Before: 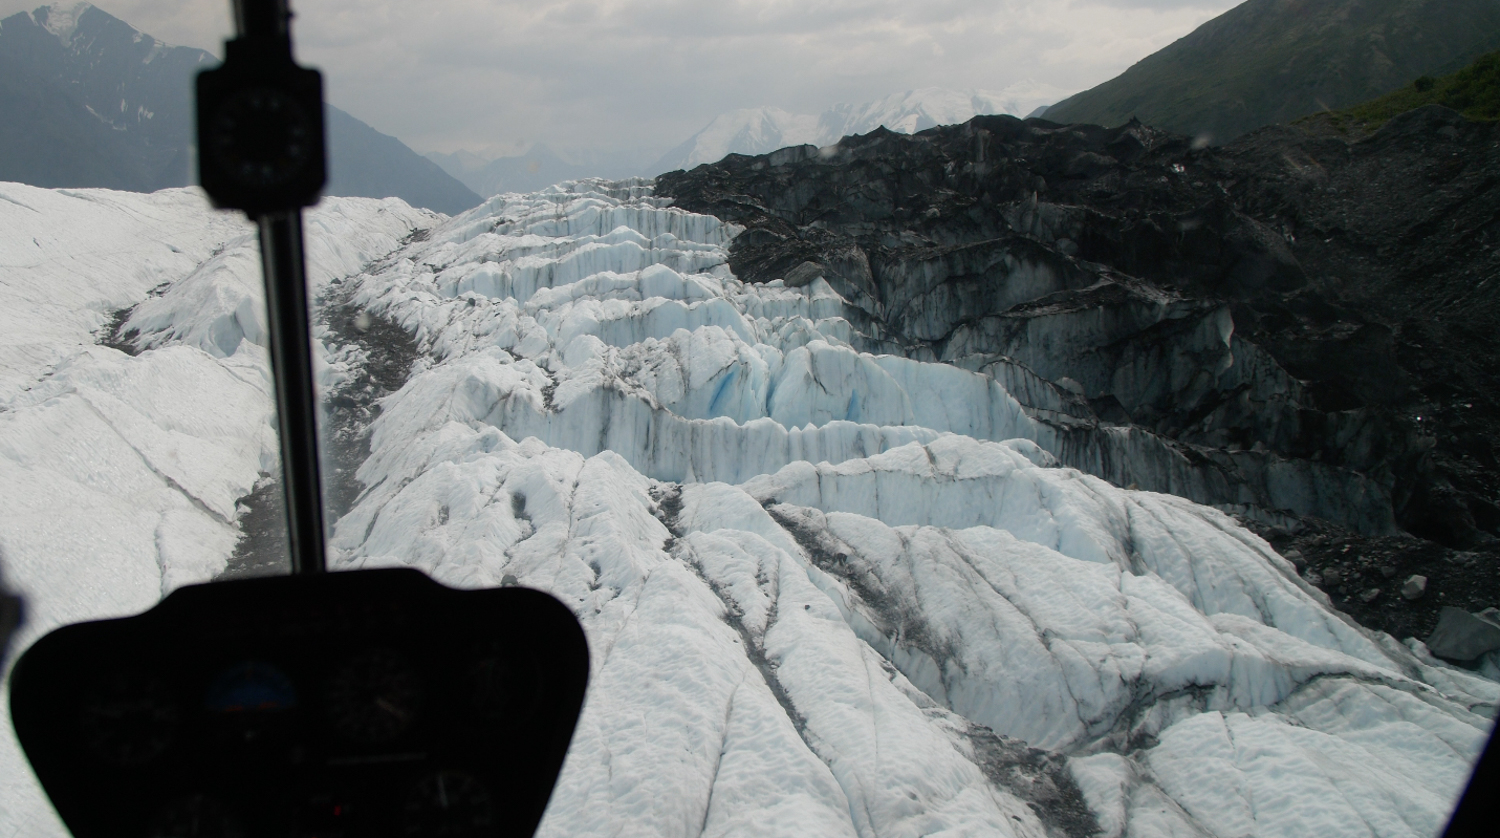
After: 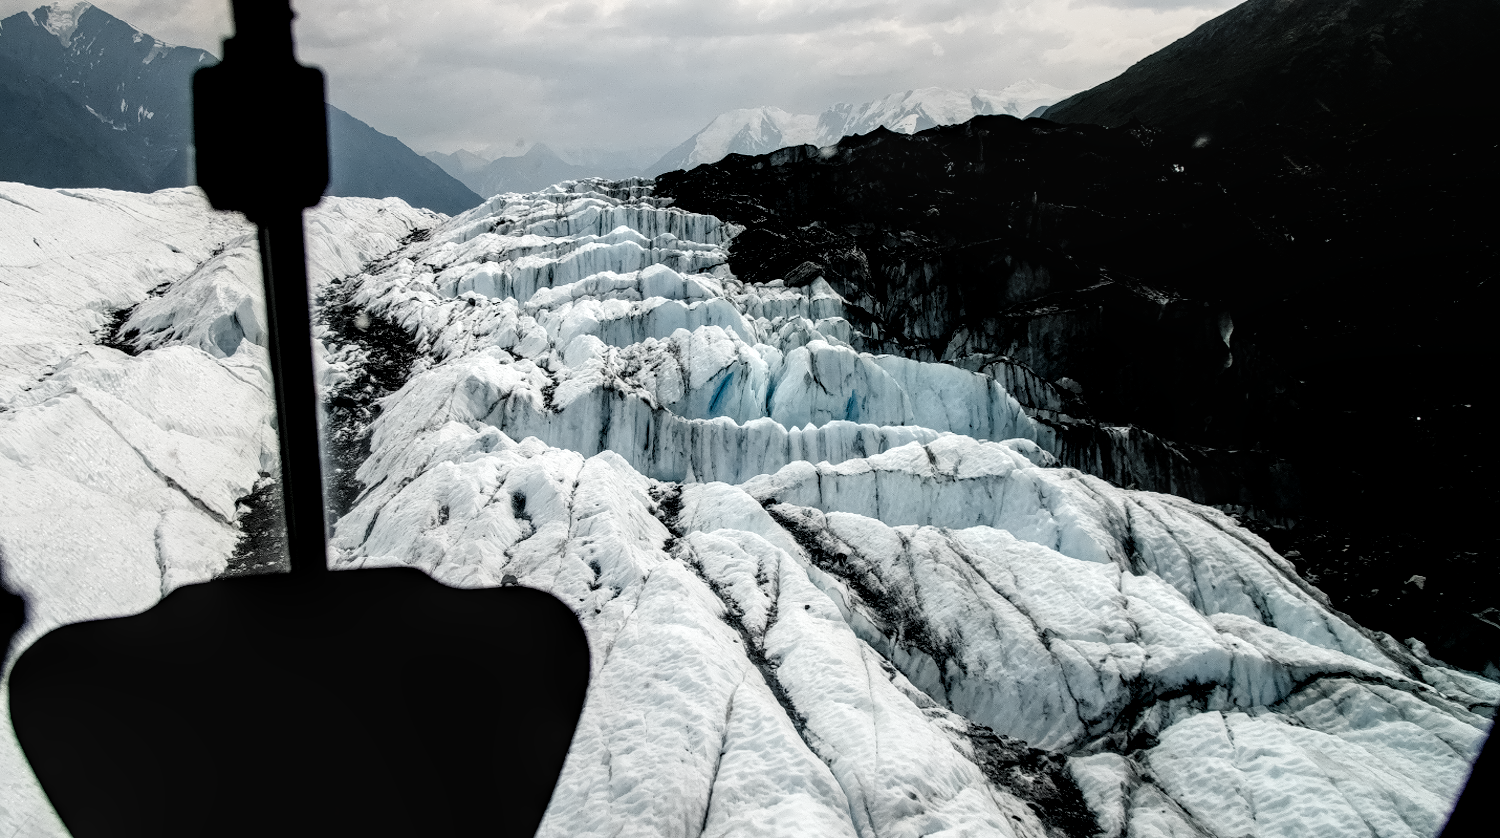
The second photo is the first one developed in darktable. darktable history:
chromatic aberrations: on, module defaults
color balance rgb "basic colorfulness: vibrant colors": perceptual saturation grading › global saturation 20%, perceptual saturation grading › highlights -25%, perceptual saturation grading › shadows 50%
denoise (profiled): preserve shadows 1.27, scattering 0.025, a [-1, 0, 0], compensate highlight preservation false
diffuse or sharpen: iterations 3, radius span 3, edge sensitivity 2.94, 1st order anisotropy 100%, 2nd order anisotropy 100%, 3rd order anisotropy 100%, 4th order anisotropy 100%, 1st order speed 0.65%, 2nd order speed -3.92%, 3rd order speed -25%, 4th order speed -5.39%
haze removal: compatibility mode true, adaptive false
highlight reconstruction: method segmentation based, iterations 1, diameter of reconstruction 64 px
hot pixels: on, module defaults
lens correction: correction method embedded metadata, scale 1, crop 1, focal 55, aperture 6.3, distance 10.01, camera "ILCE-7C", lens "FE 55mm F1.8 ZA"
filmic rgb: black relative exposure -3.75 EV, white relative exposure 2.4 EV, dynamic range scaling -50%, hardness 3.42, latitude 30%, contrast 1.8
local contrast: detail 160%
